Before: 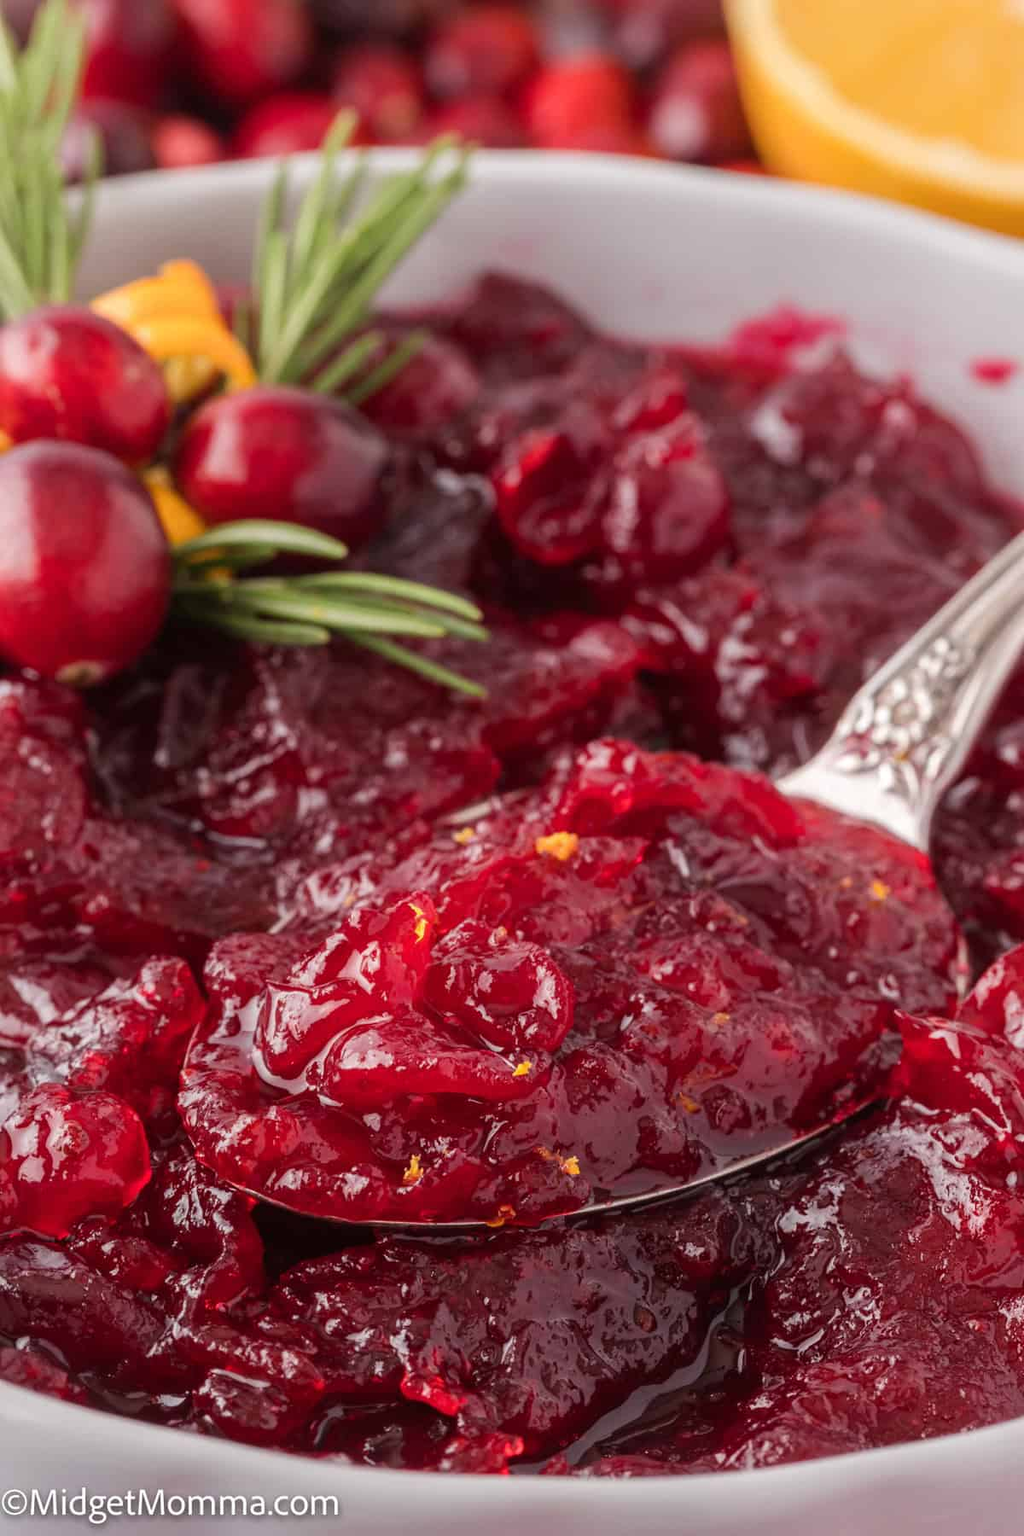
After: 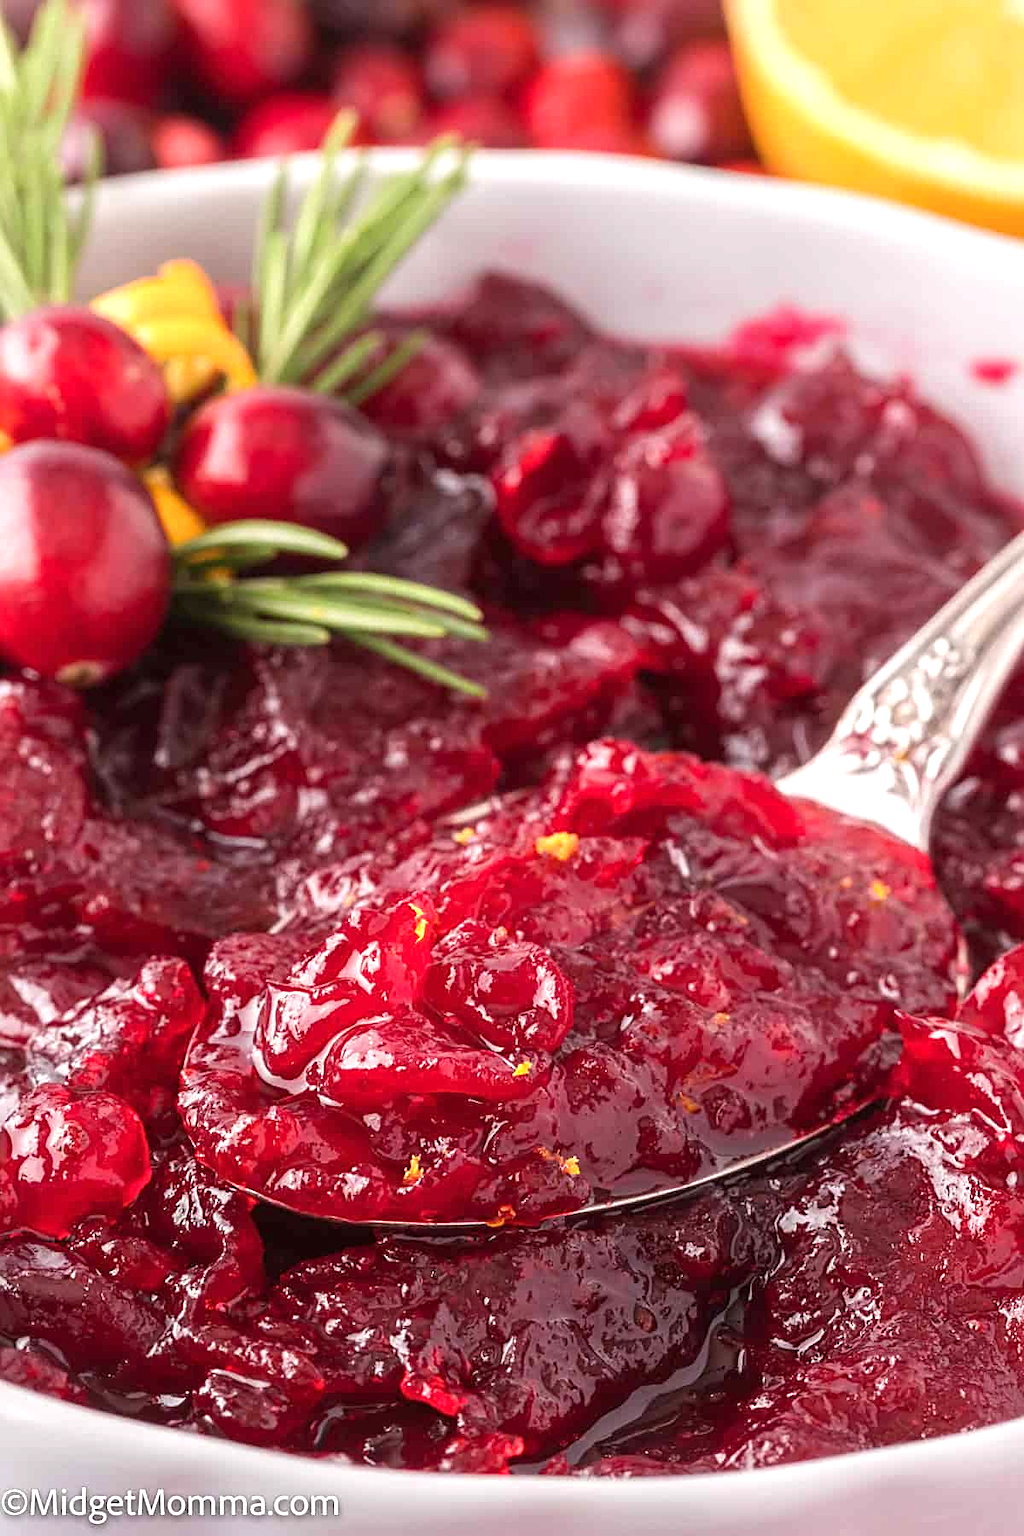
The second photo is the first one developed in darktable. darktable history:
exposure: exposure 0.7 EV, compensate highlight preservation false
sharpen: on, module defaults
